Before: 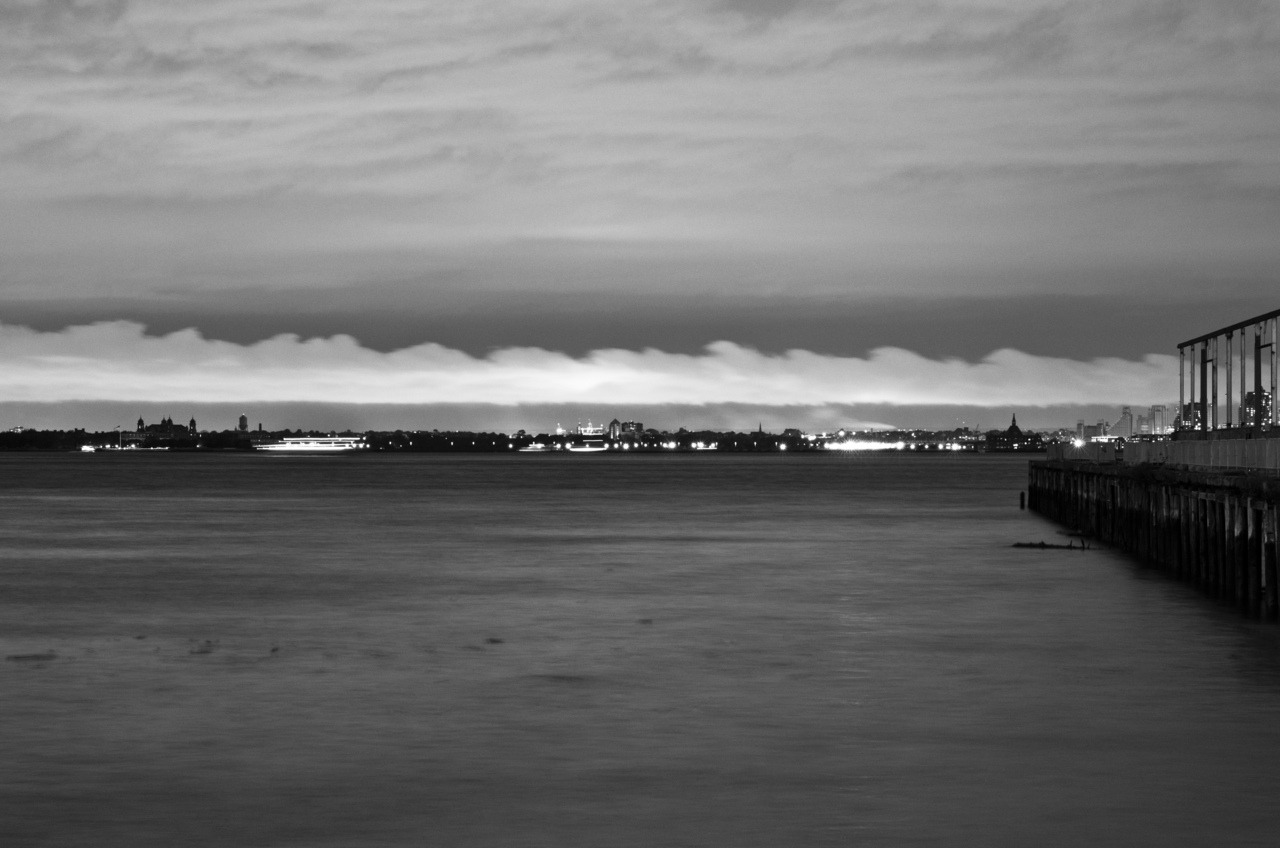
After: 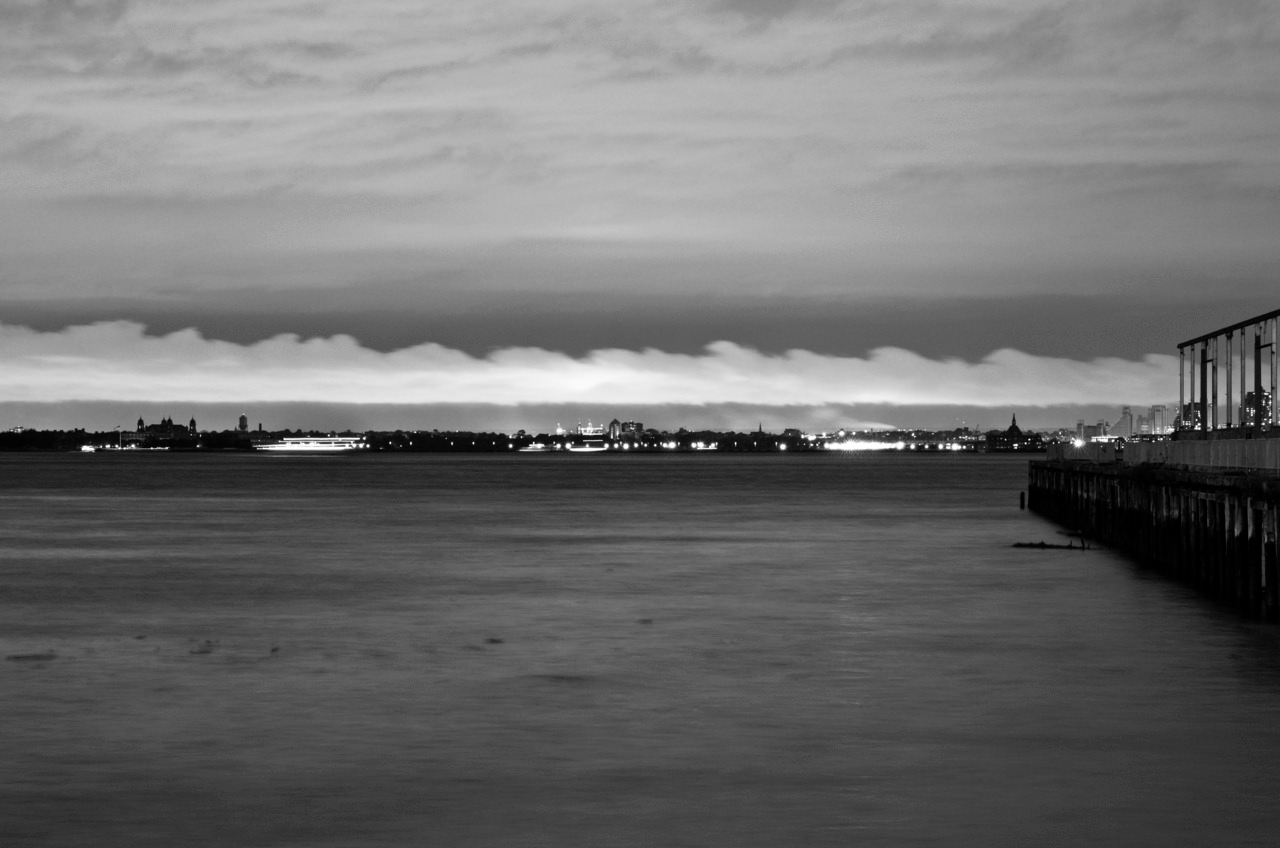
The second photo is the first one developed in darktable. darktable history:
color correction: highlights b* 0
